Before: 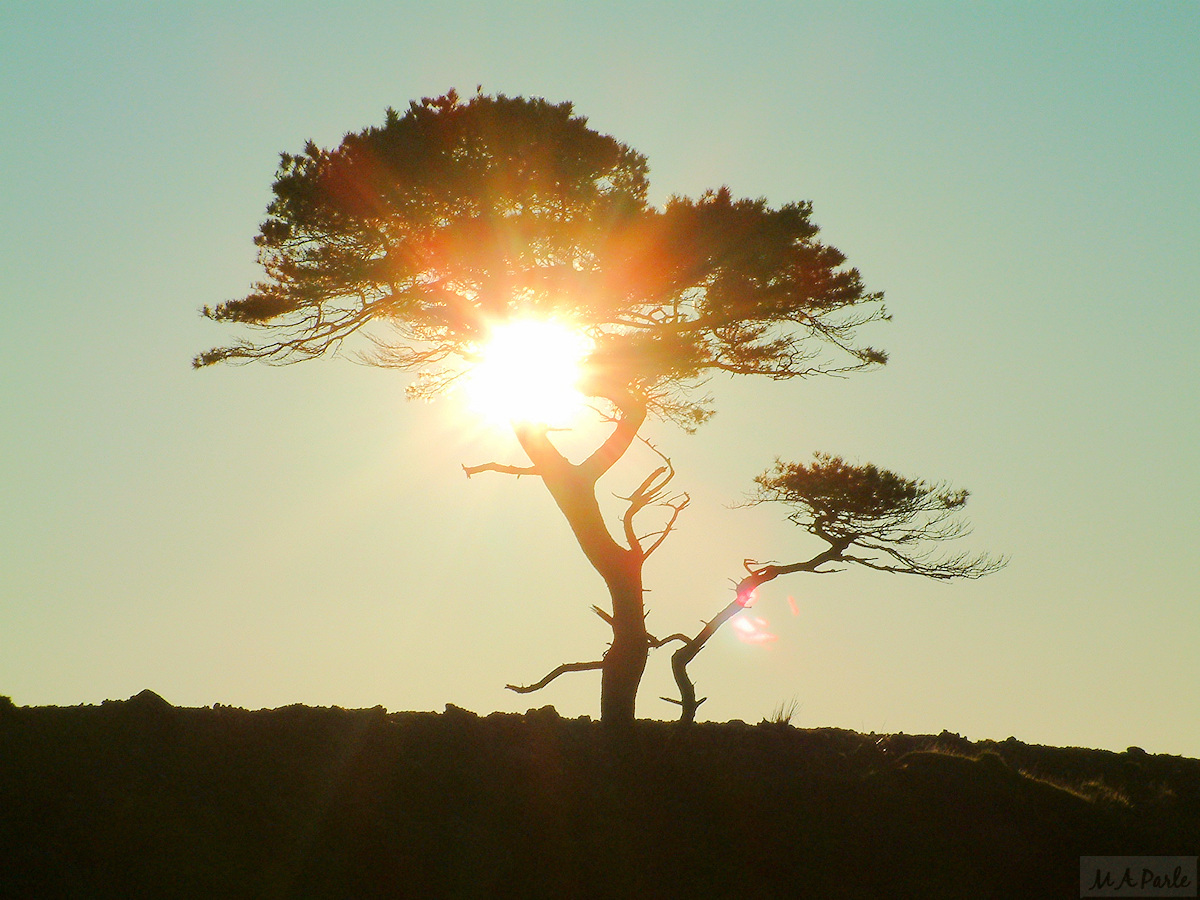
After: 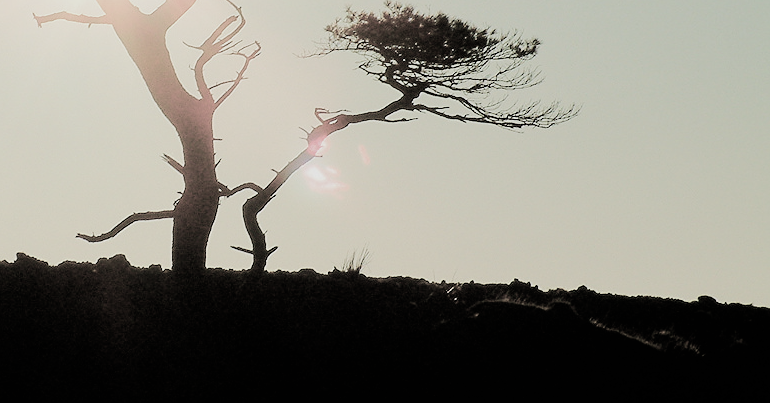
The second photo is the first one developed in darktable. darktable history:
filmic rgb: black relative exposure -5.09 EV, white relative exposure 3.96 EV, hardness 2.88, contrast 1.3, highlights saturation mix -29.62%, color science v4 (2020)
crop and rotate: left 35.79%, top 50.203%, bottom 4.944%
sharpen: amount 0.216
